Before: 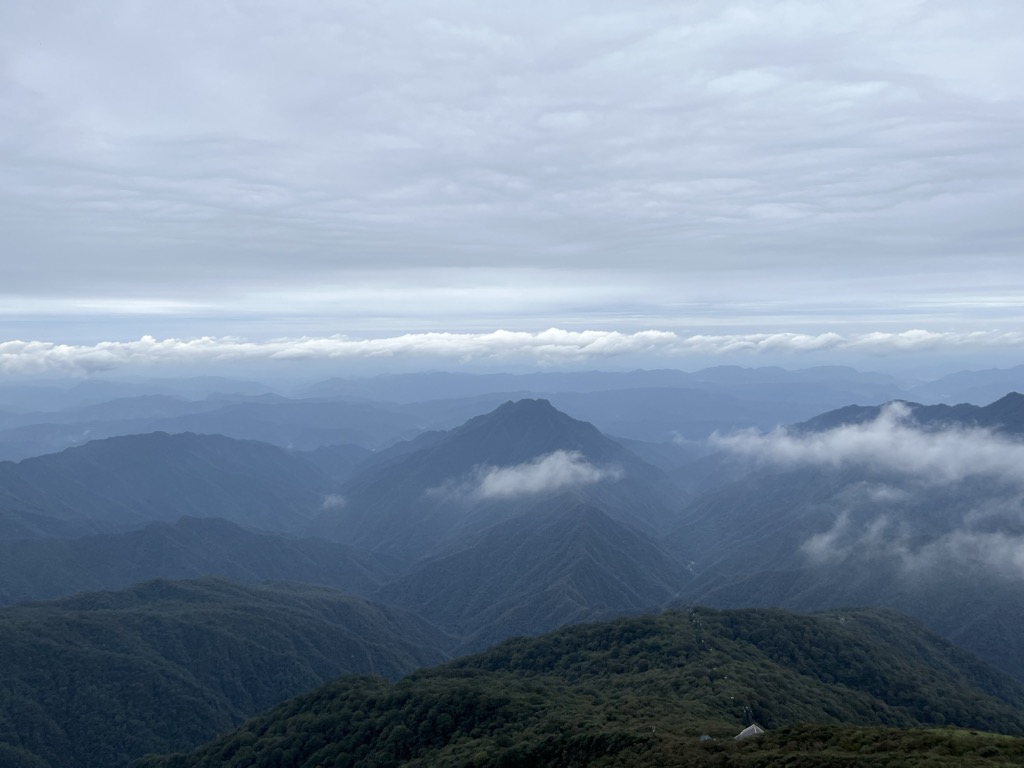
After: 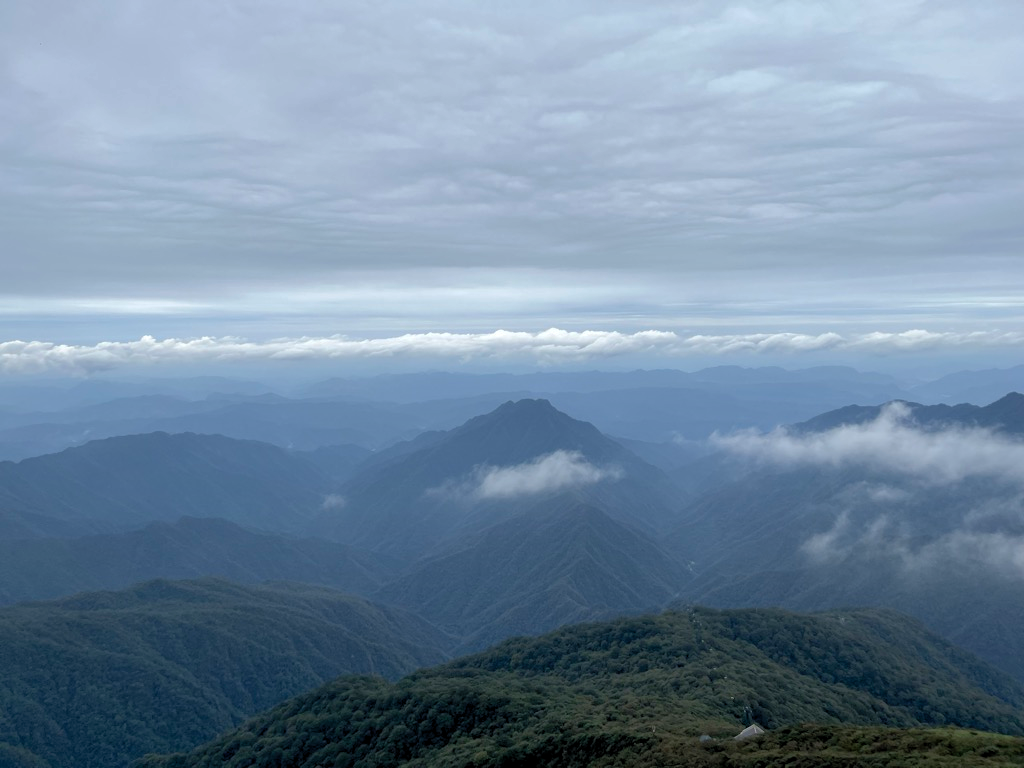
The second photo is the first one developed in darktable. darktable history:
shadows and highlights: on, module defaults
levels: levels [0.016, 0.5, 0.996]
